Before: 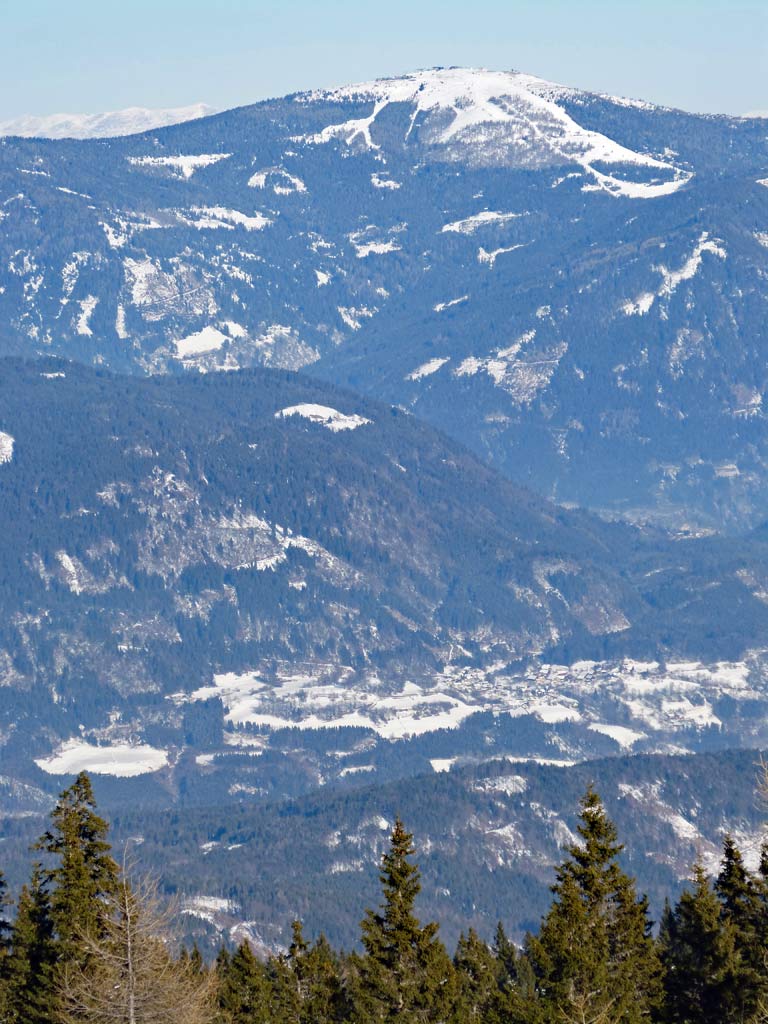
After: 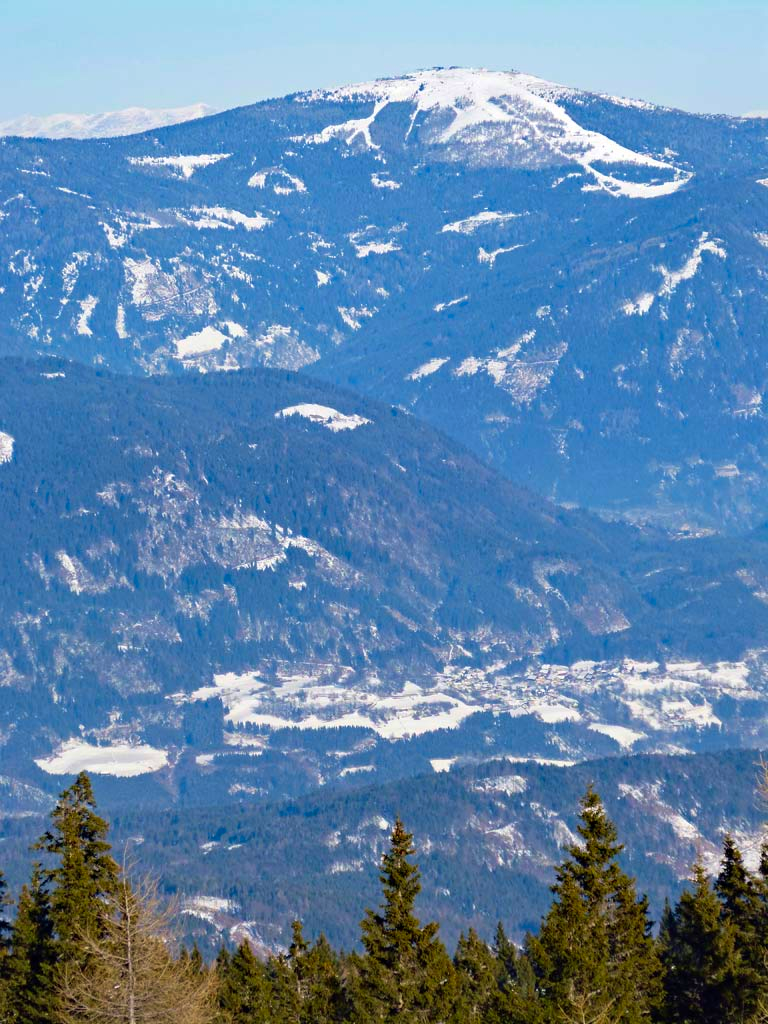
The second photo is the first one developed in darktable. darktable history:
color correction: highlights b* 0.065, saturation 1.26
velvia: on, module defaults
